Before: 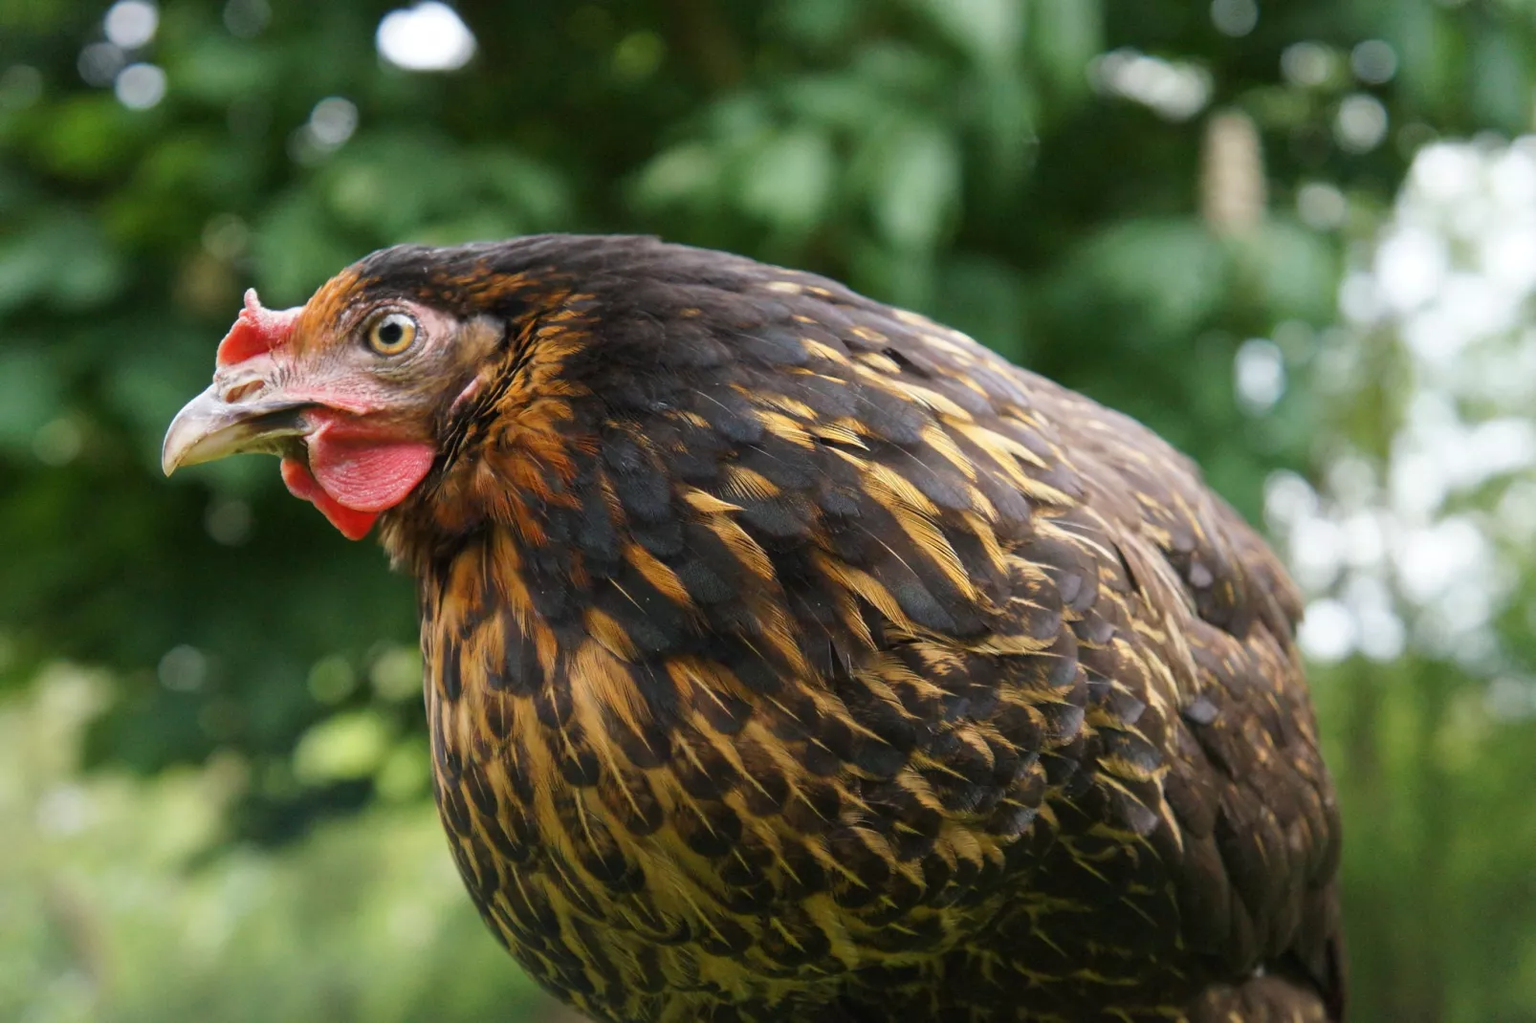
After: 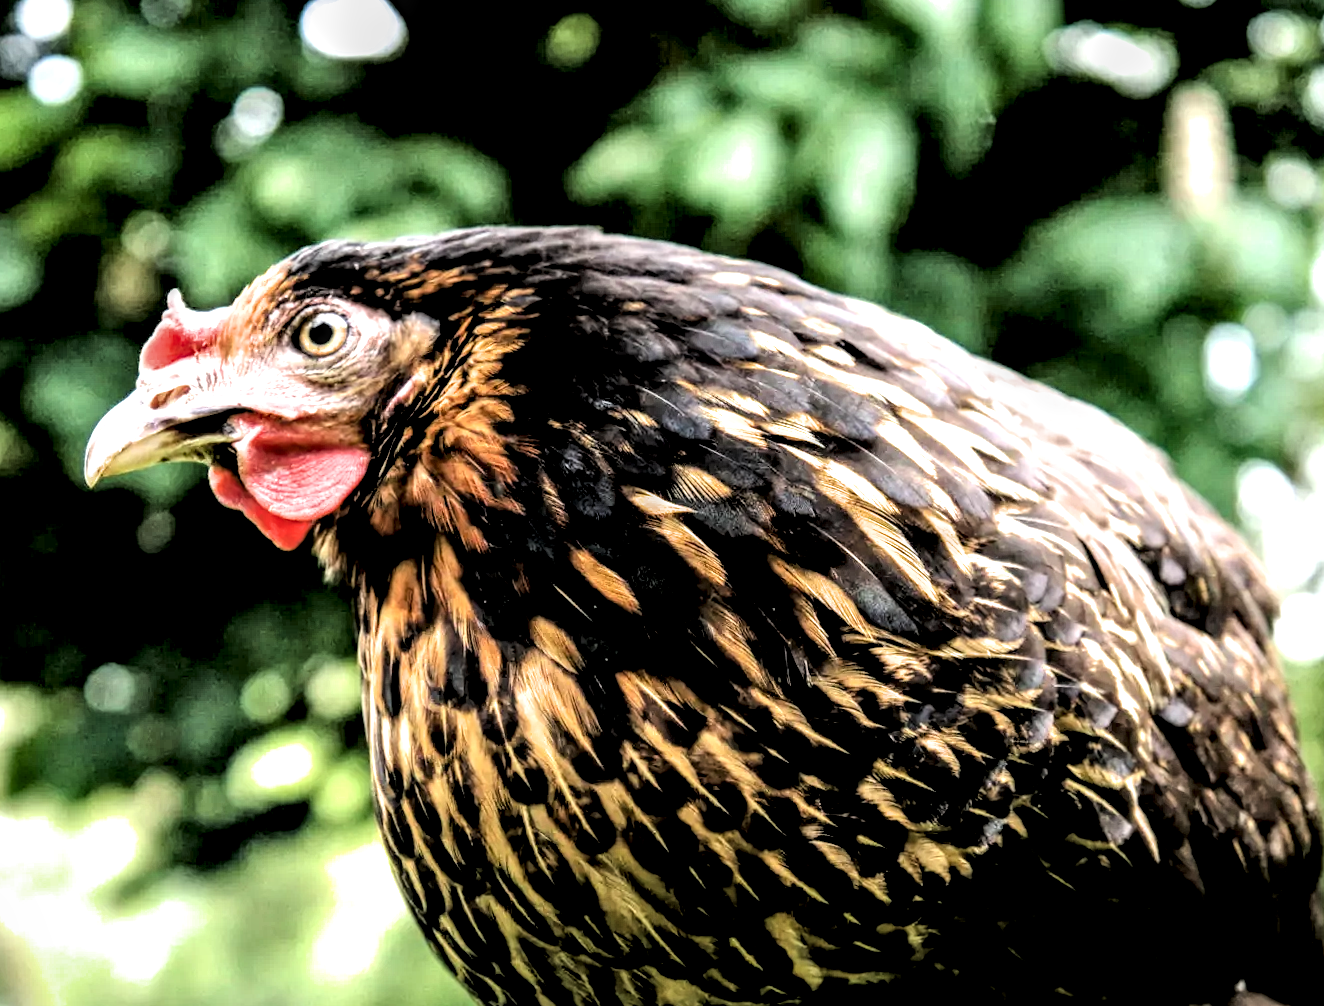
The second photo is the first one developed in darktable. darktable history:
filmic rgb: middle gray luminance 13.67%, black relative exposure -2.01 EV, white relative exposure 3.1 EV, target black luminance 0%, hardness 1.82, latitude 59.22%, contrast 1.735, highlights saturation mix 3.56%, shadows ↔ highlights balance -37.48%, color science v6 (2022)
exposure: black level correction 0, exposure 1 EV, compensate highlight preservation false
crop and rotate: angle 1.01°, left 4.076%, top 0.887%, right 11.284%, bottom 2.561%
local contrast: highlights 17%, detail 188%
